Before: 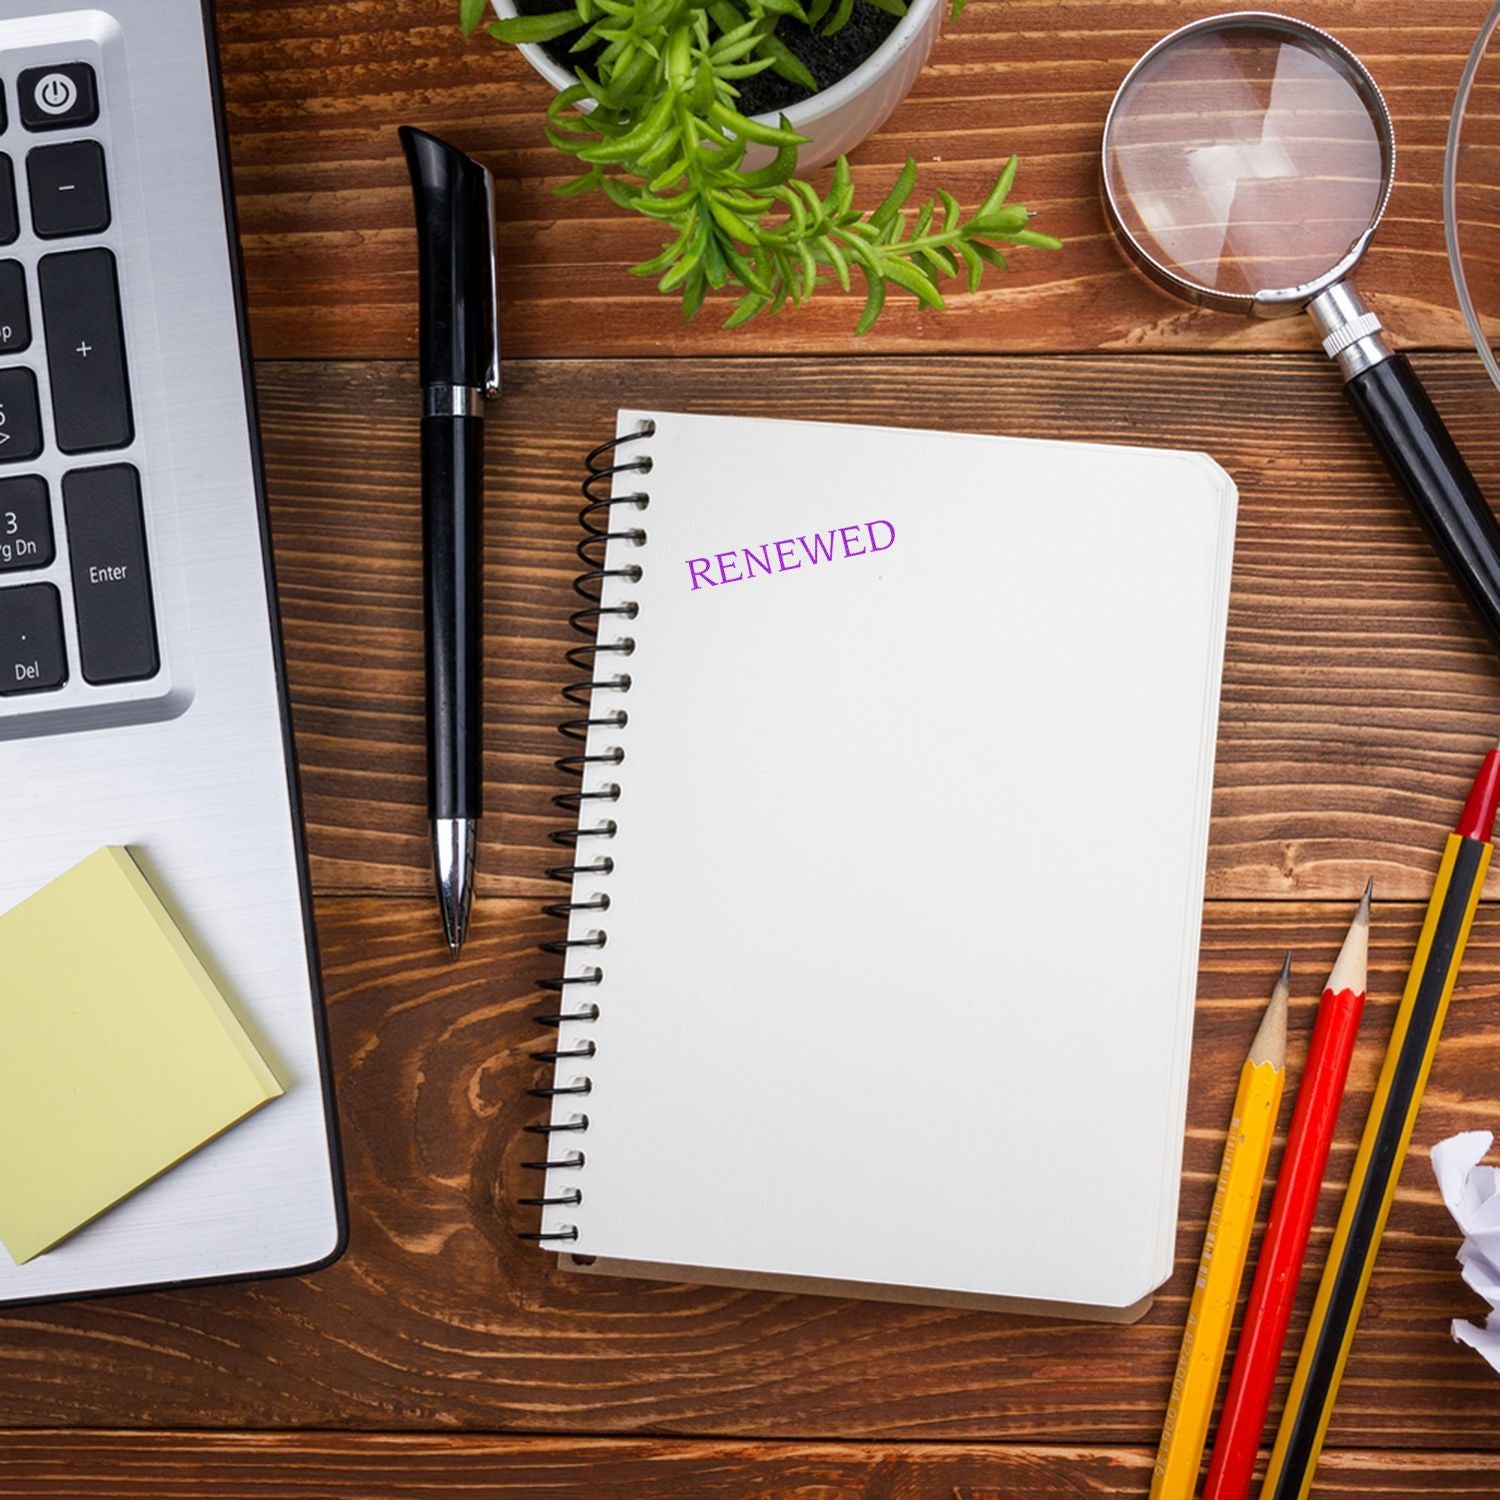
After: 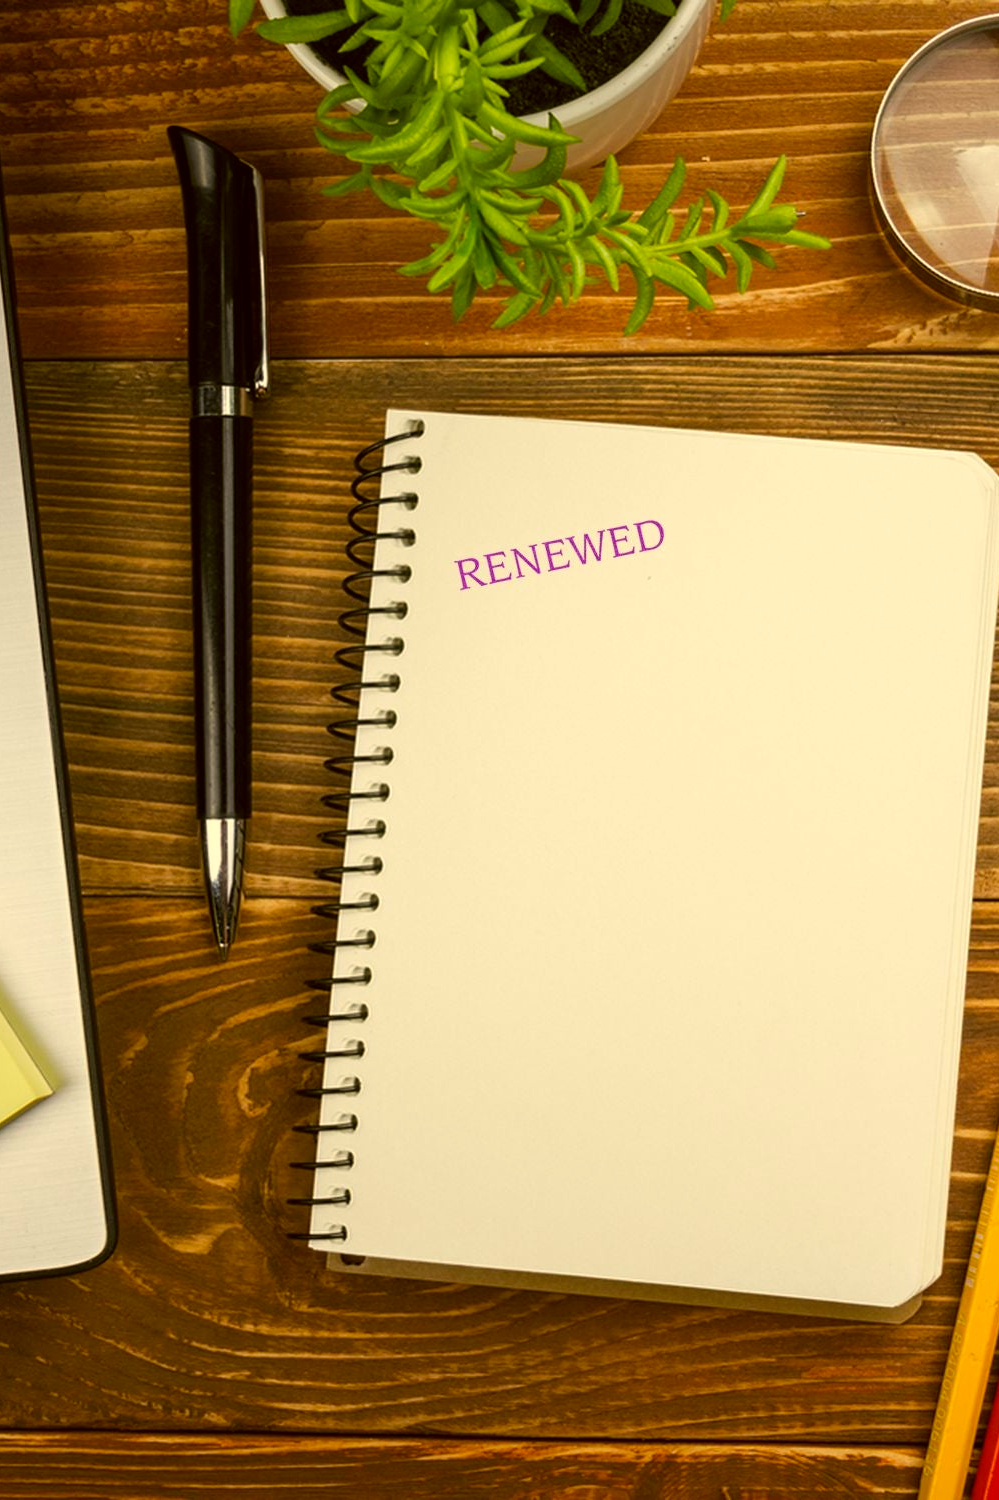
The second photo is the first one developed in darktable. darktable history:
crop: left 15.419%, right 17.914%
color correction: highlights a* 0.162, highlights b* 29.53, shadows a* -0.162, shadows b* 21.09
white balance: red 1.004, blue 1.024
